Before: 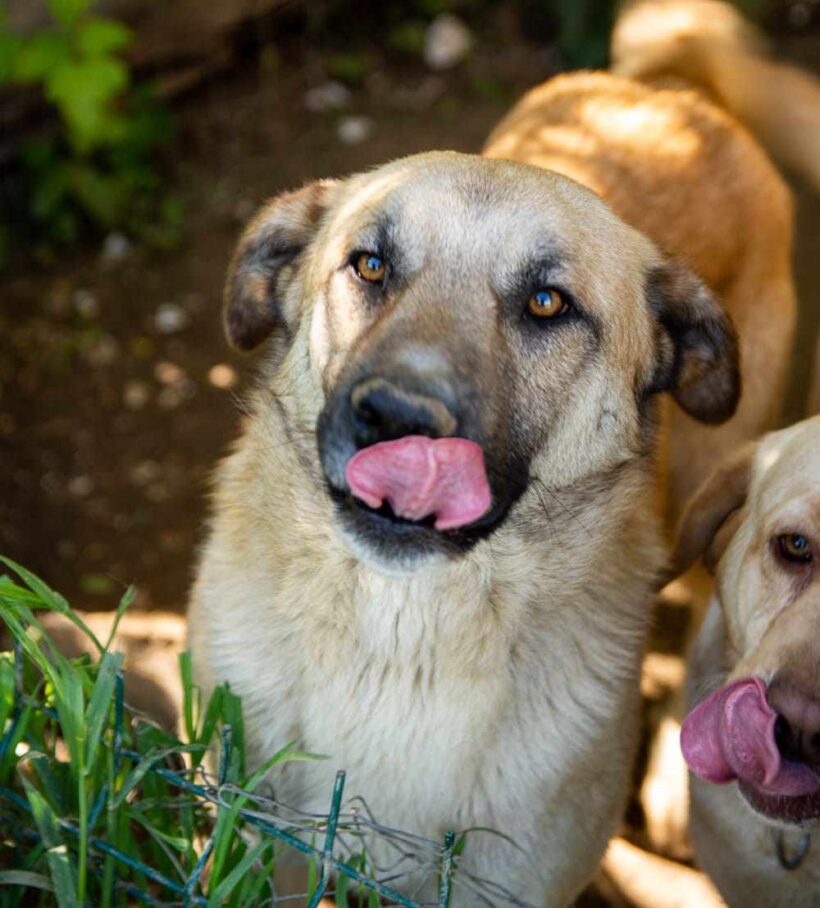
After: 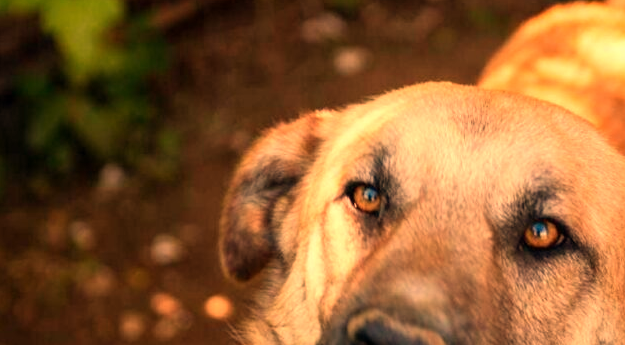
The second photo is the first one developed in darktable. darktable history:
white balance: red 1.467, blue 0.684
crop: left 0.579%, top 7.627%, right 23.167%, bottom 54.275%
